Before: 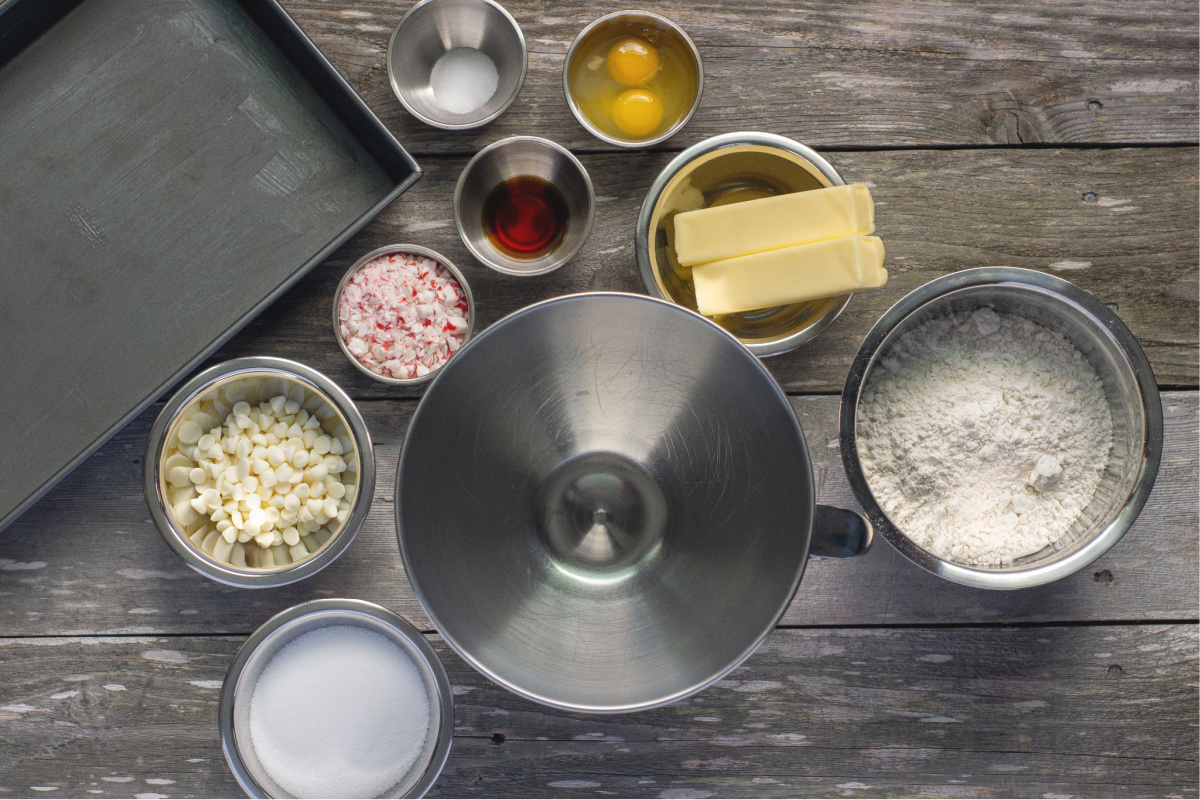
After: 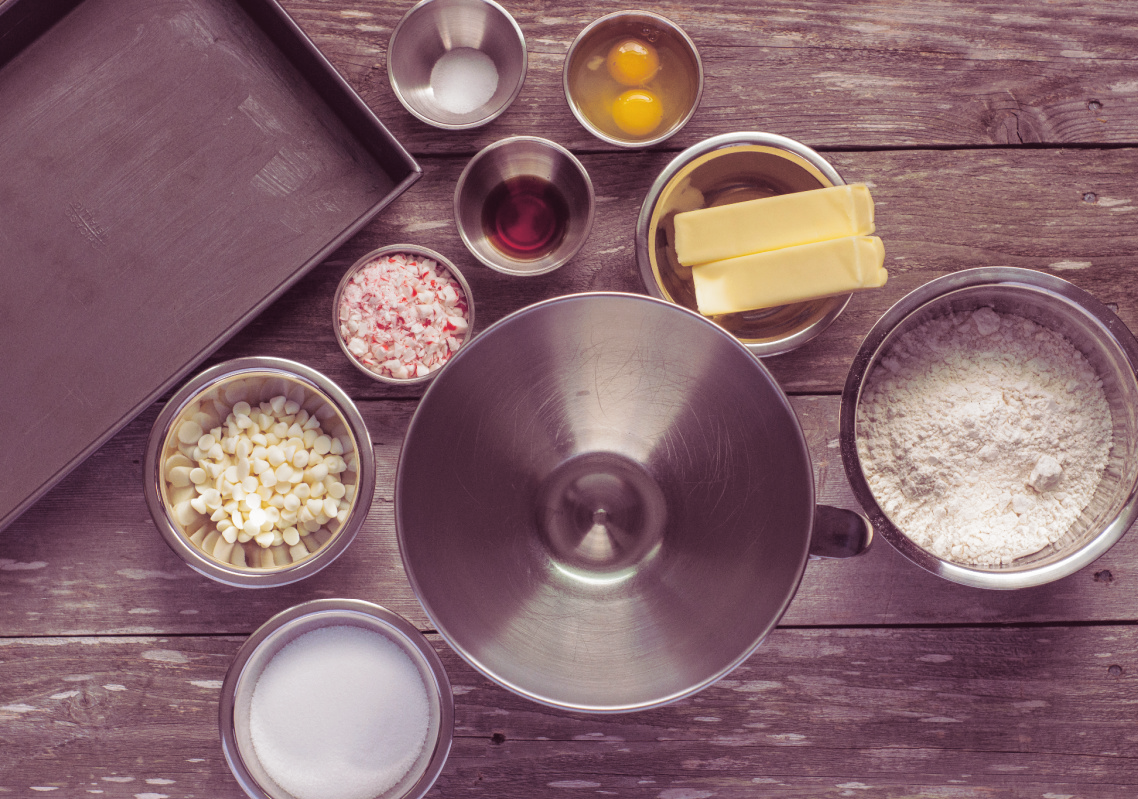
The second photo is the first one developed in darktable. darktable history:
crop and rotate: right 5.167%
rgb levels: mode RGB, independent channels, levels [[0, 0.474, 1], [0, 0.5, 1], [0, 0.5, 1]]
split-toning: shadows › hue 316.8°, shadows › saturation 0.47, highlights › hue 201.6°, highlights › saturation 0, balance -41.97, compress 28.01%
